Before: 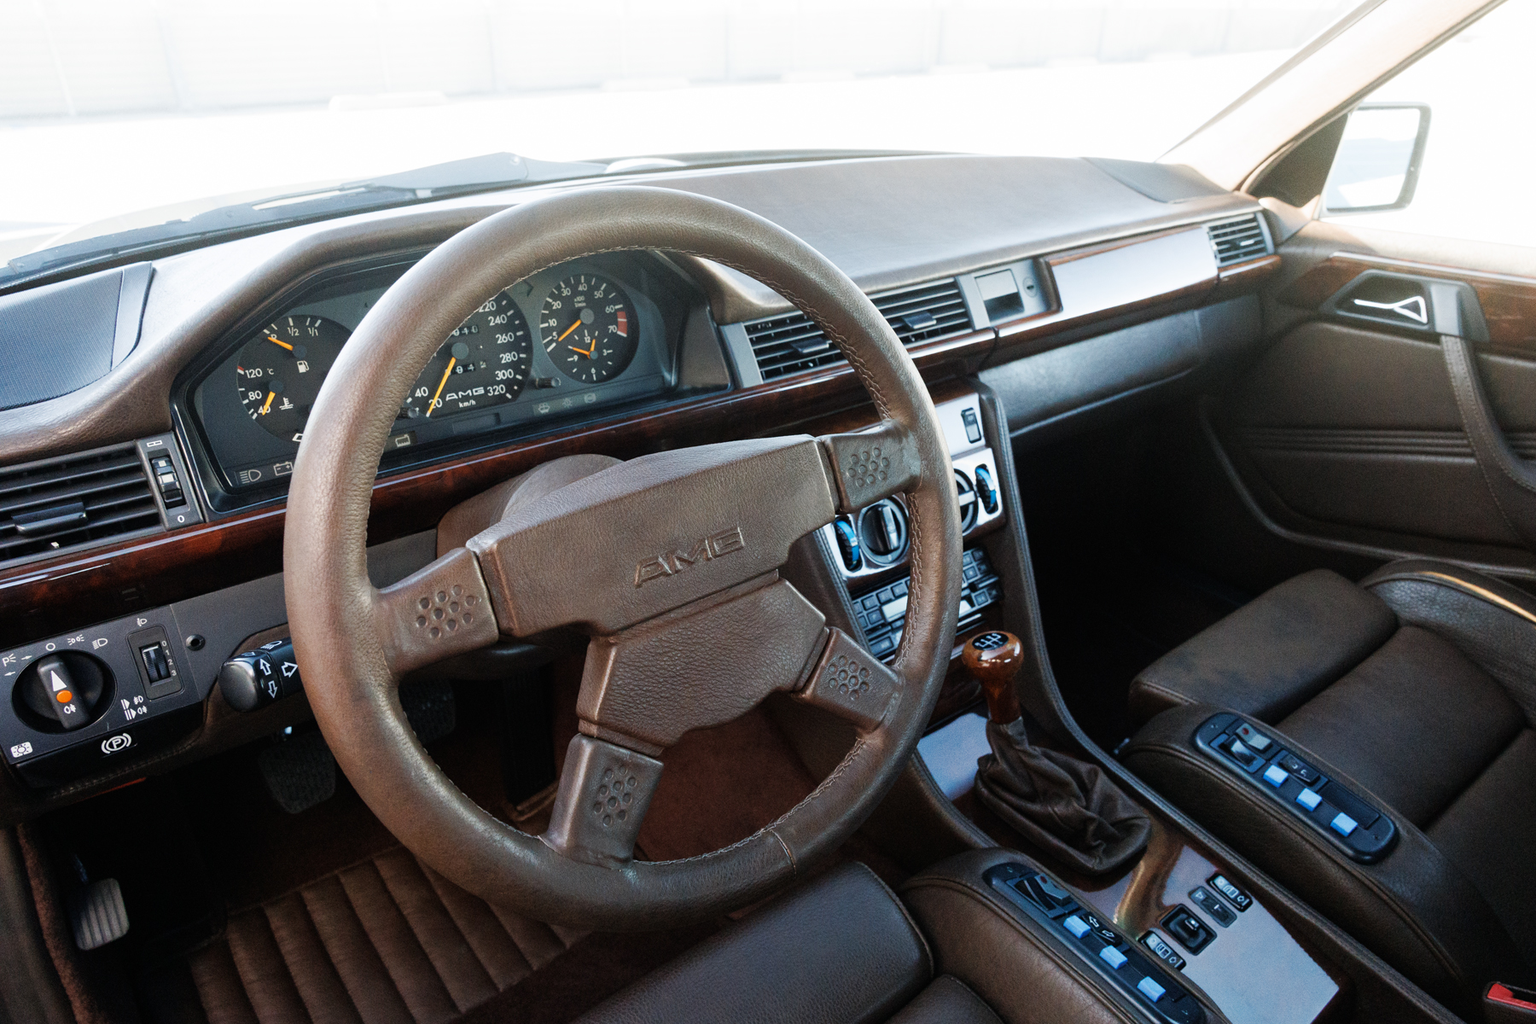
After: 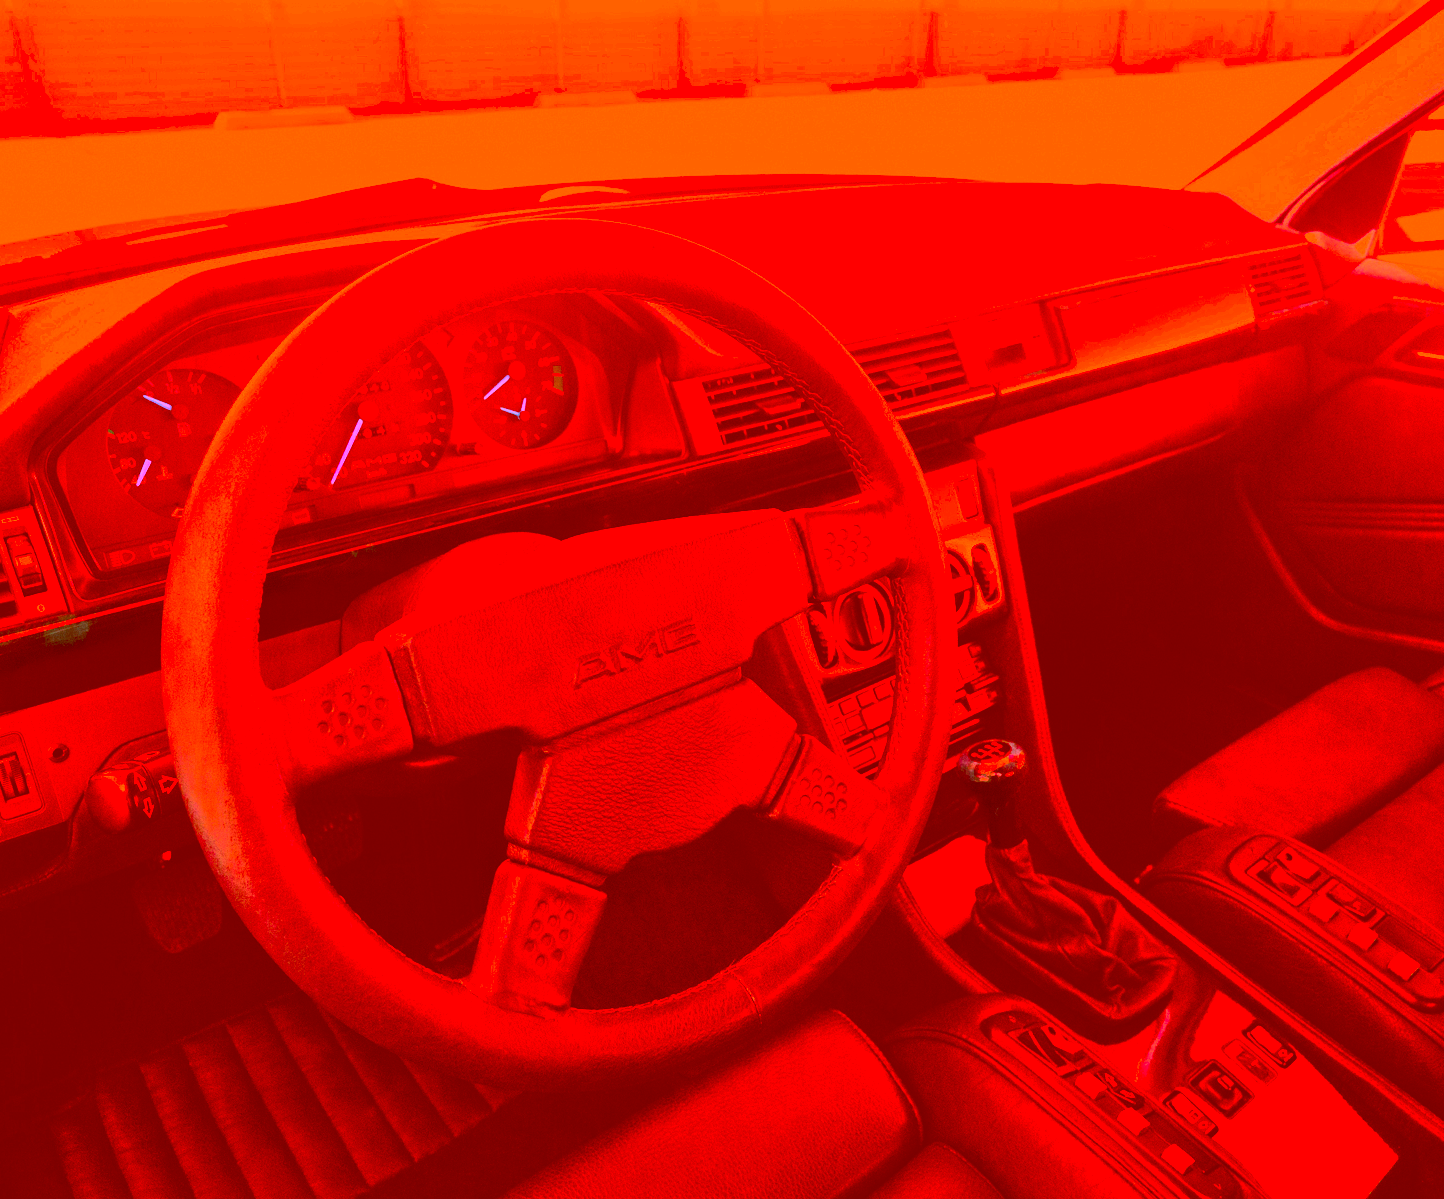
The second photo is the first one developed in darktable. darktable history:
shadows and highlights: radius 106.48, shadows 44.82, highlights -66.88, highlights color adjustment 42.26%, low approximation 0.01, soften with gaussian
color correction: highlights a* -39.57, highlights b* -39.71, shadows a* -39.86, shadows b* -39.91, saturation -2.99
crop and rotate: left 9.538%, right 10.196%
